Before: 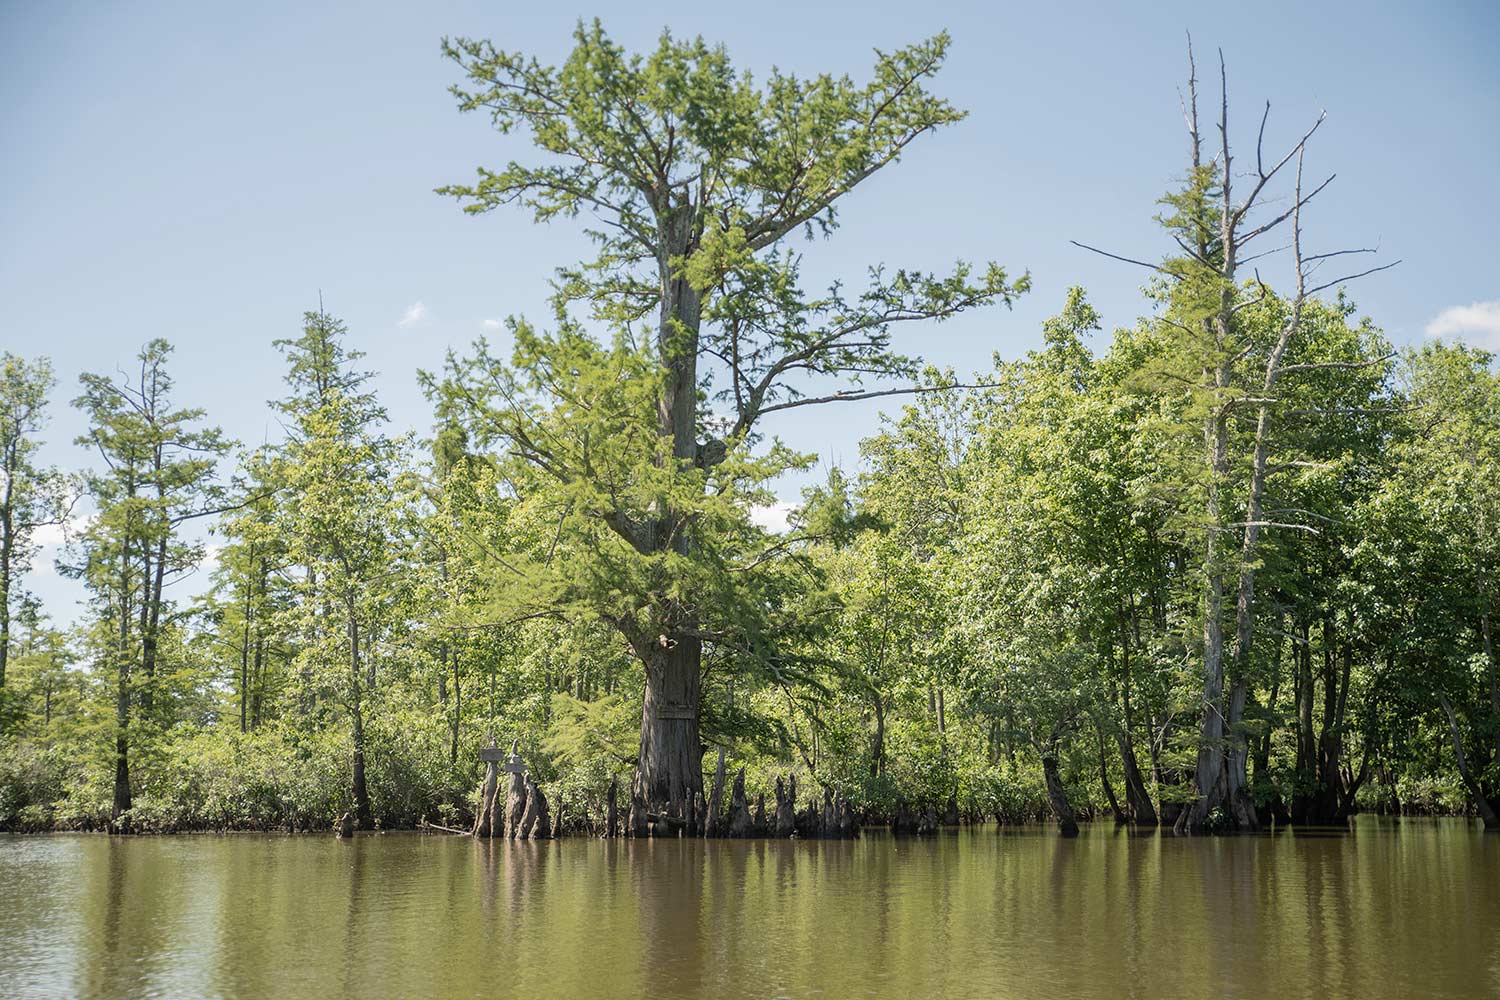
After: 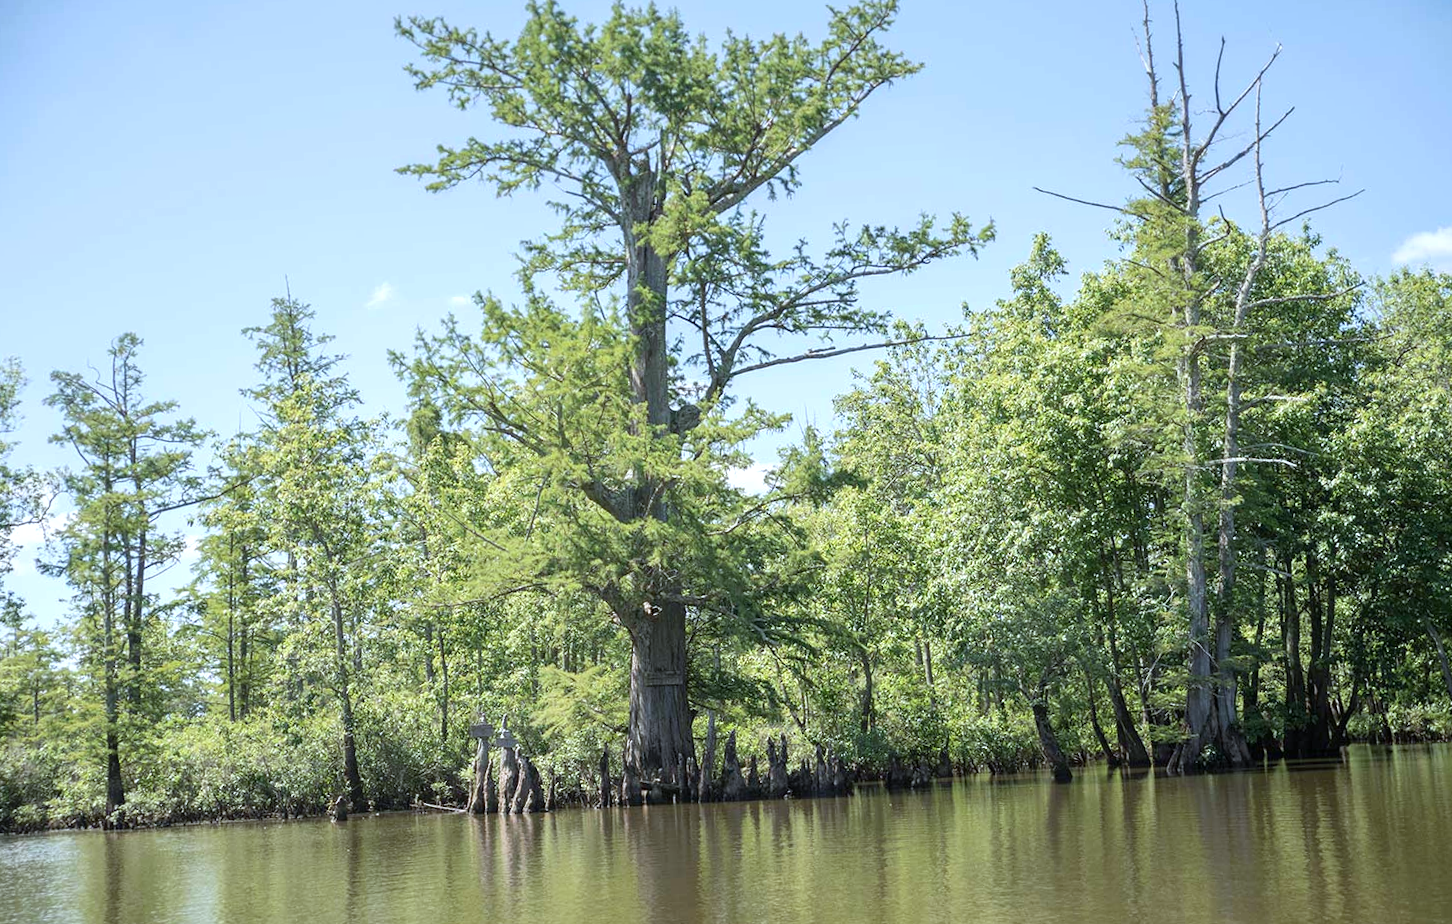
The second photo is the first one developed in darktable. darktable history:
exposure: exposure 0.3 EV, compensate highlight preservation false
color calibration: x 0.37, y 0.382, temperature 4313.32 K
crop: bottom 0.071%
rotate and perspective: rotation -3°, crop left 0.031, crop right 0.968, crop top 0.07, crop bottom 0.93
